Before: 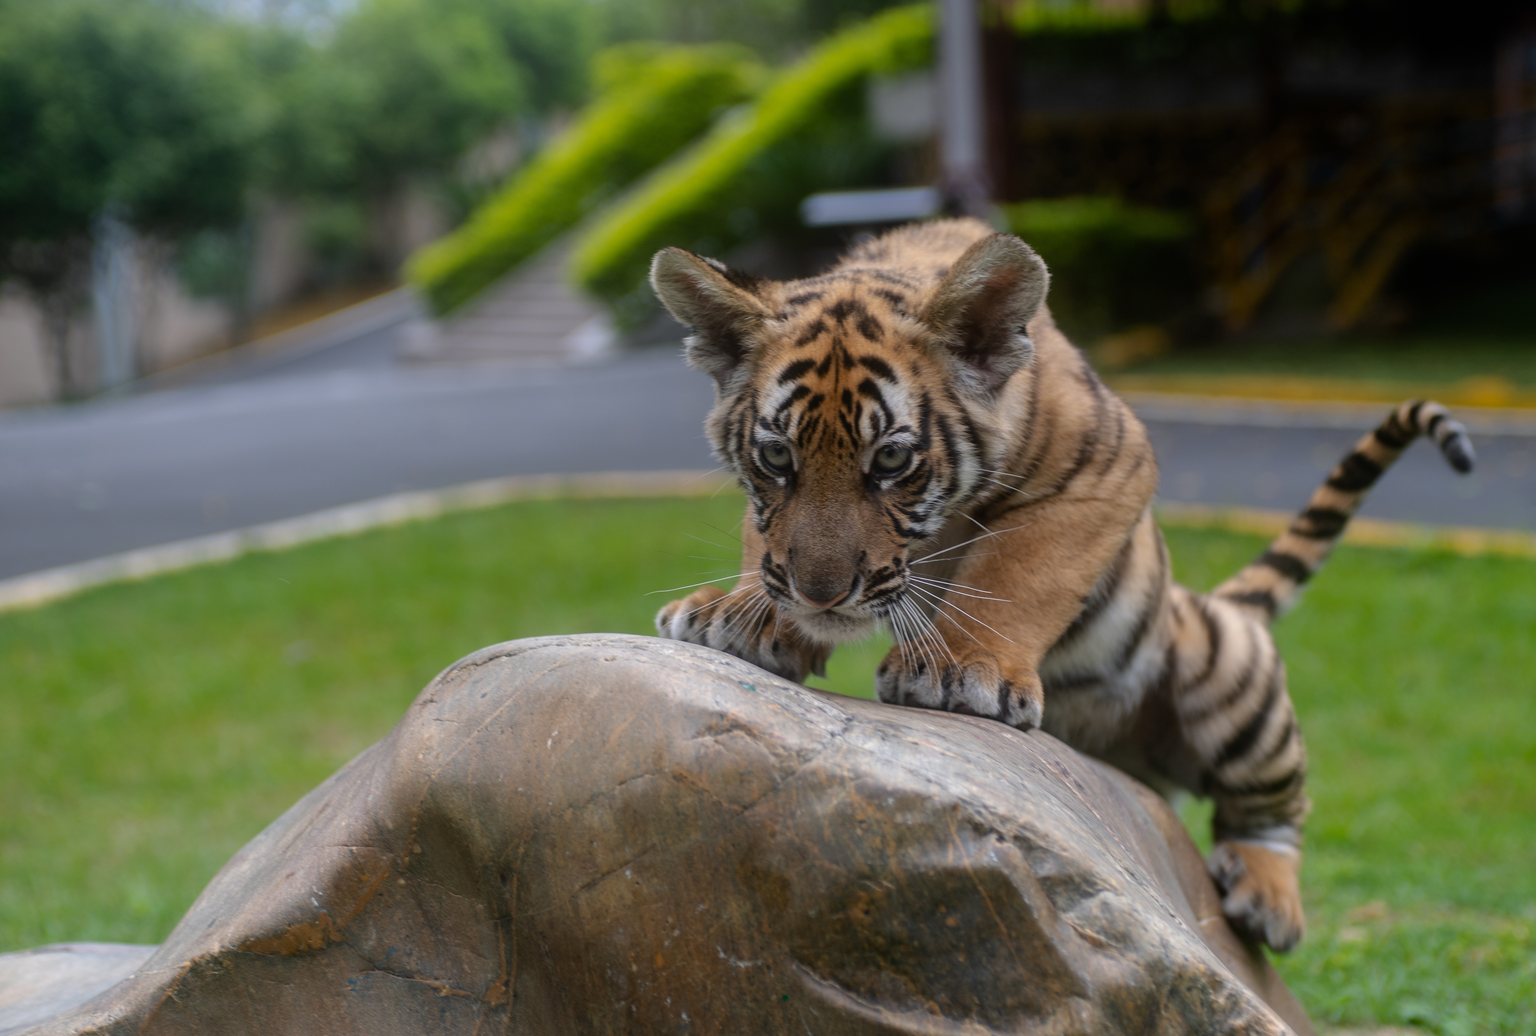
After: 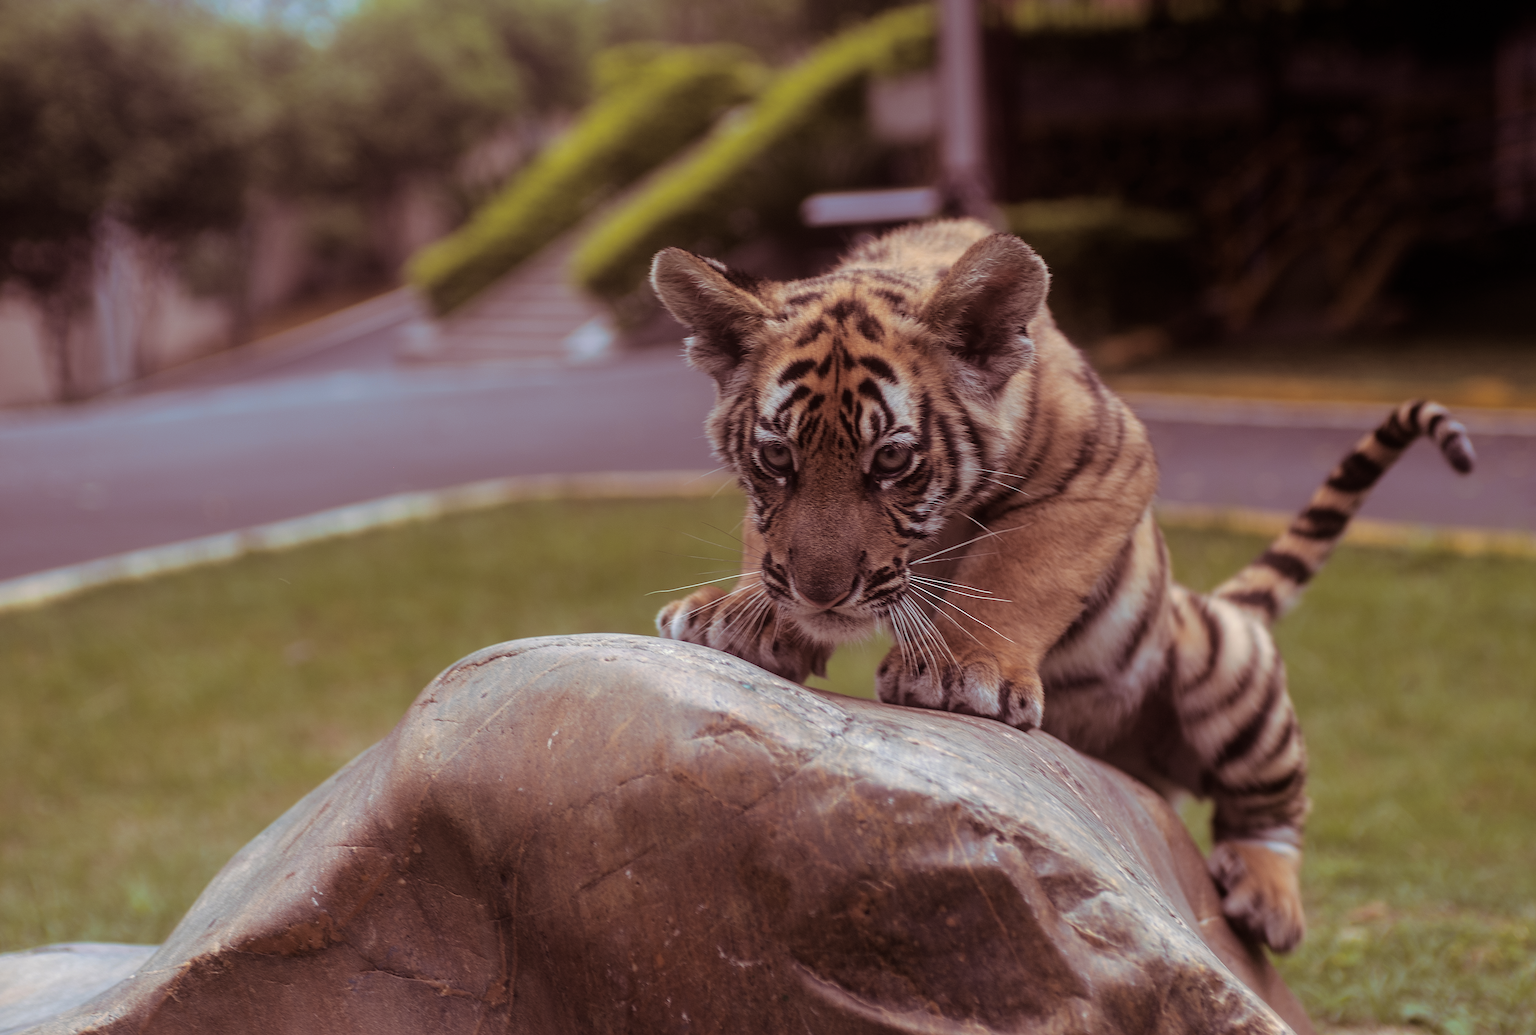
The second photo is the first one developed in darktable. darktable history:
sharpen: on, module defaults
split-toning: on, module defaults
